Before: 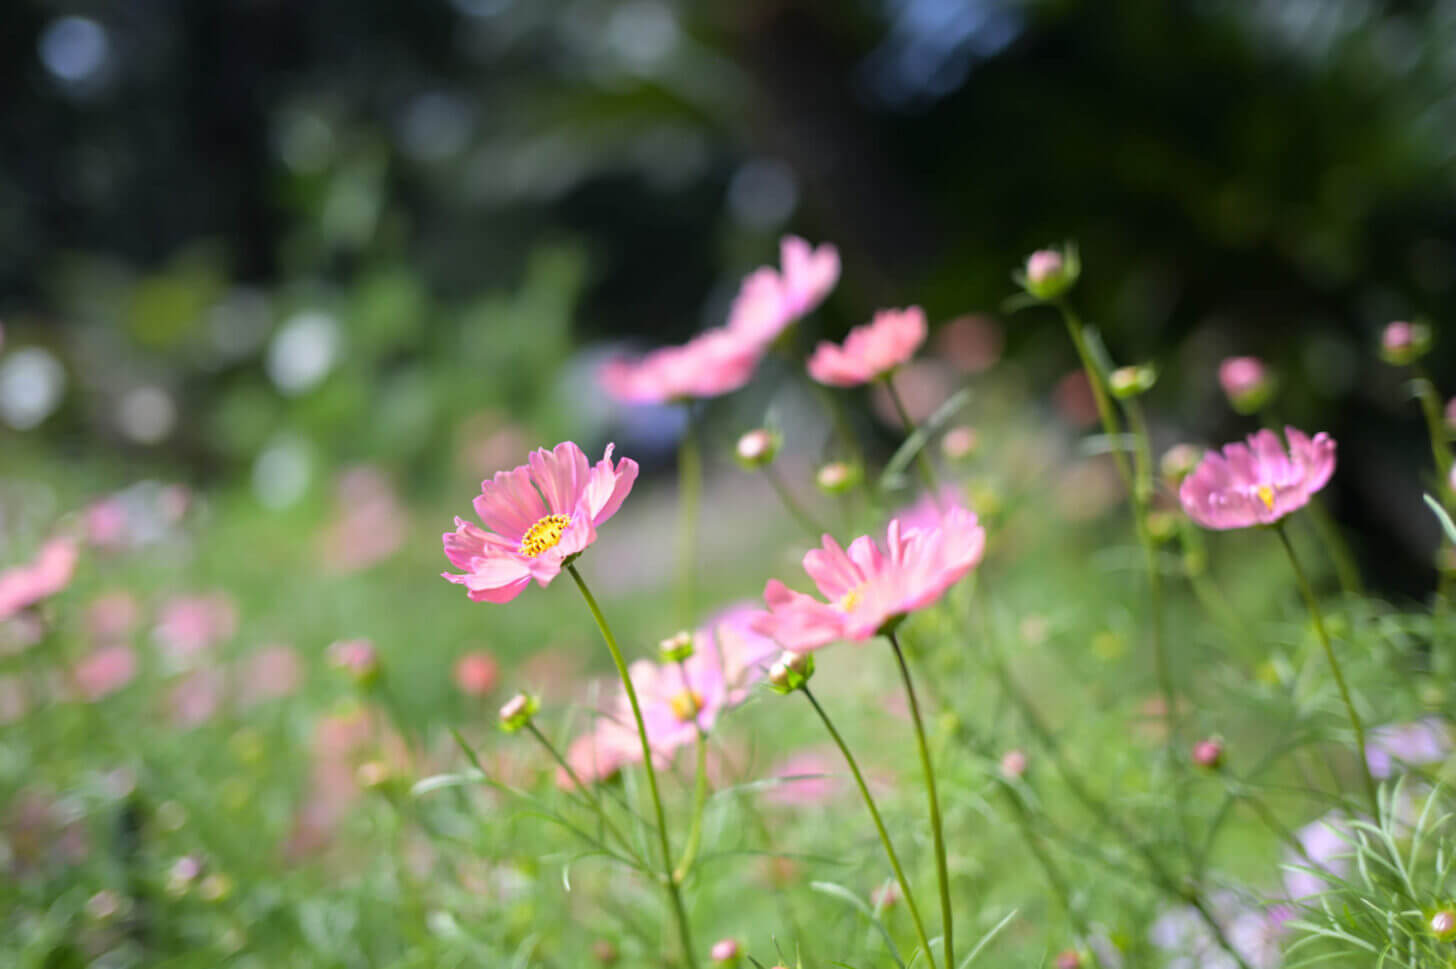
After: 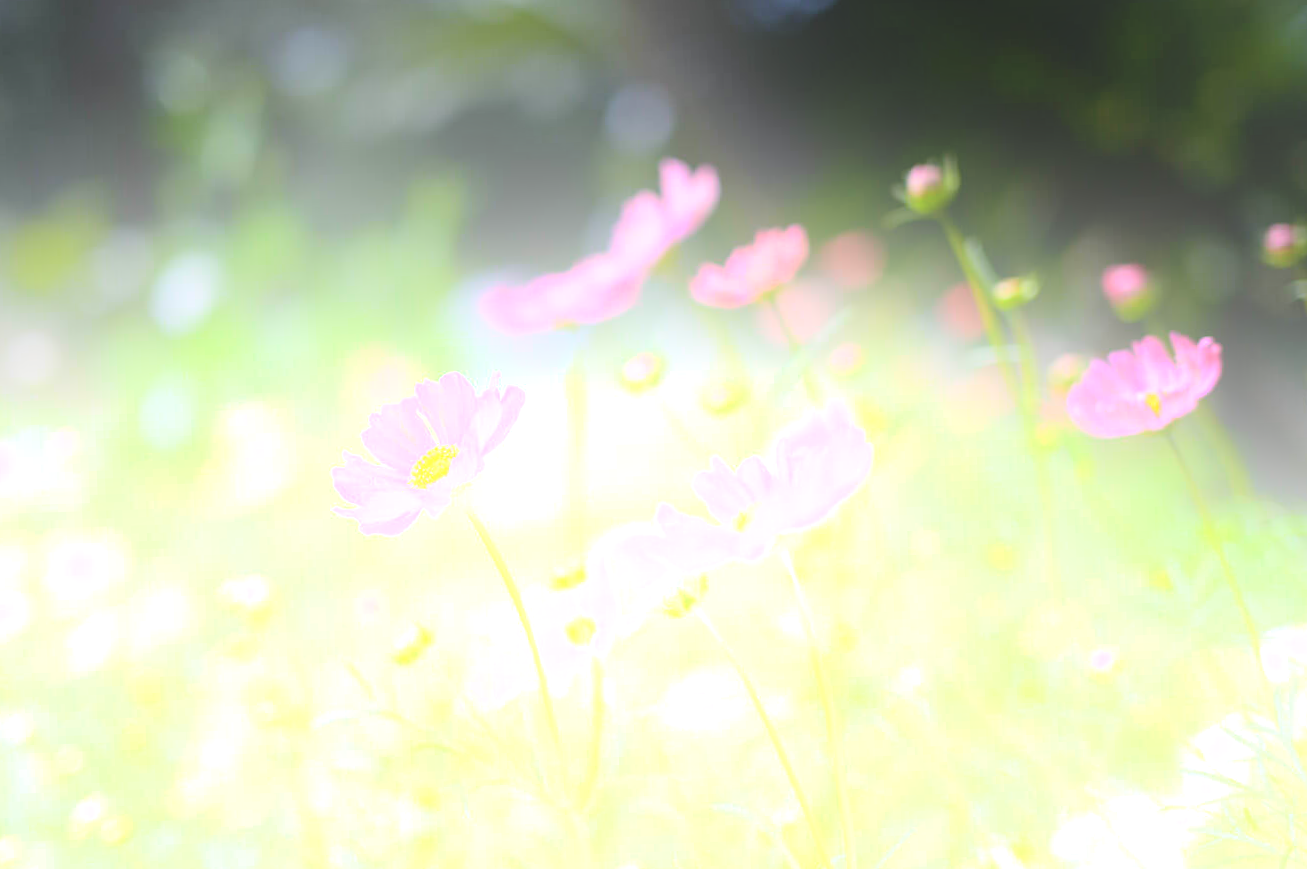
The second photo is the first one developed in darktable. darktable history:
rotate and perspective: automatic cropping off
crop and rotate: angle 1.96°, left 5.673%, top 5.673%
bloom: size 25%, threshold 5%, strength 90%
